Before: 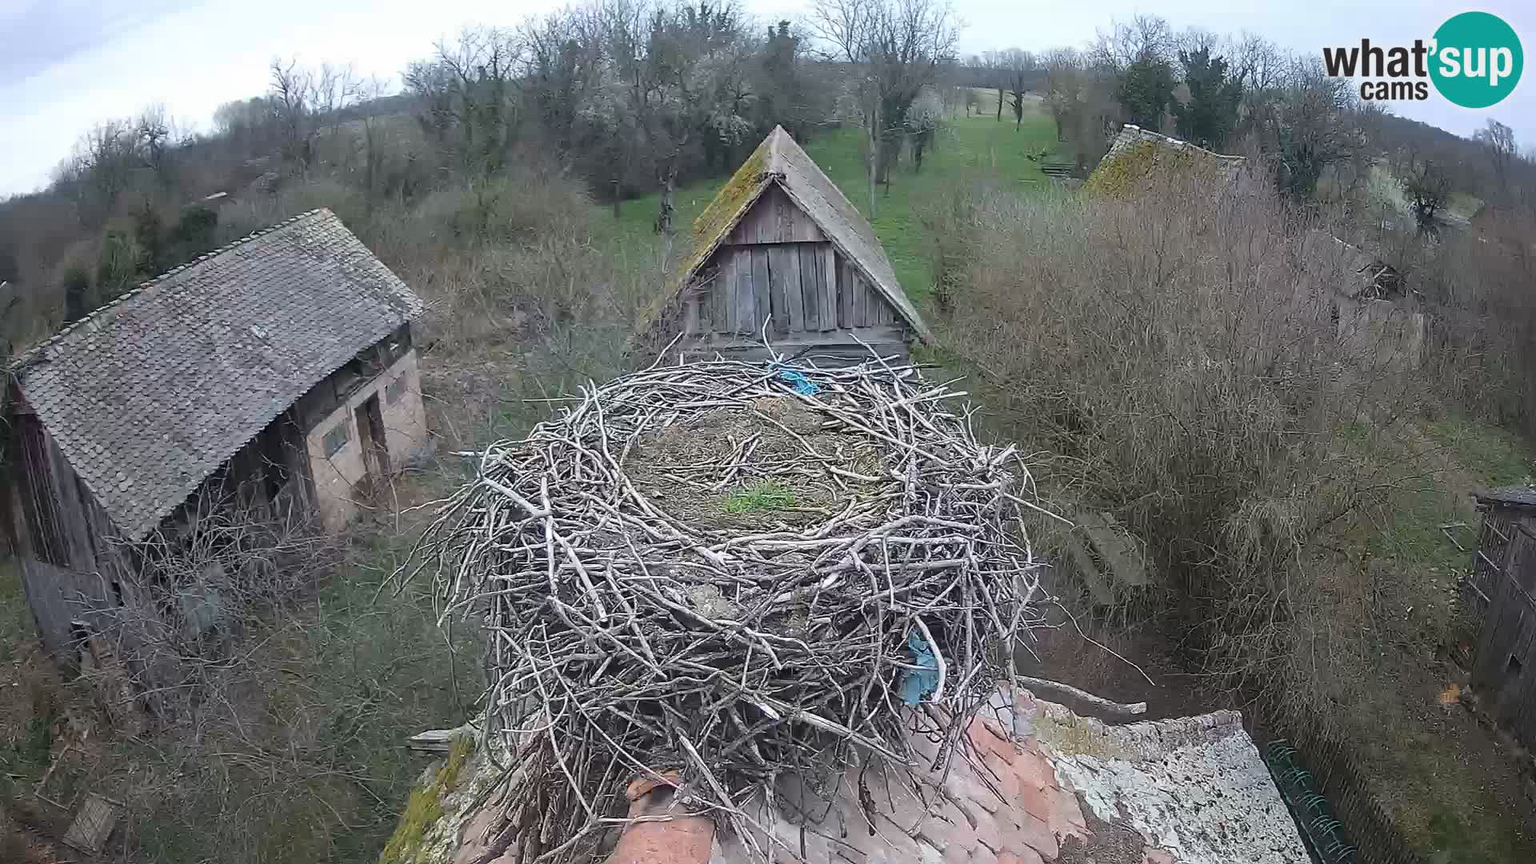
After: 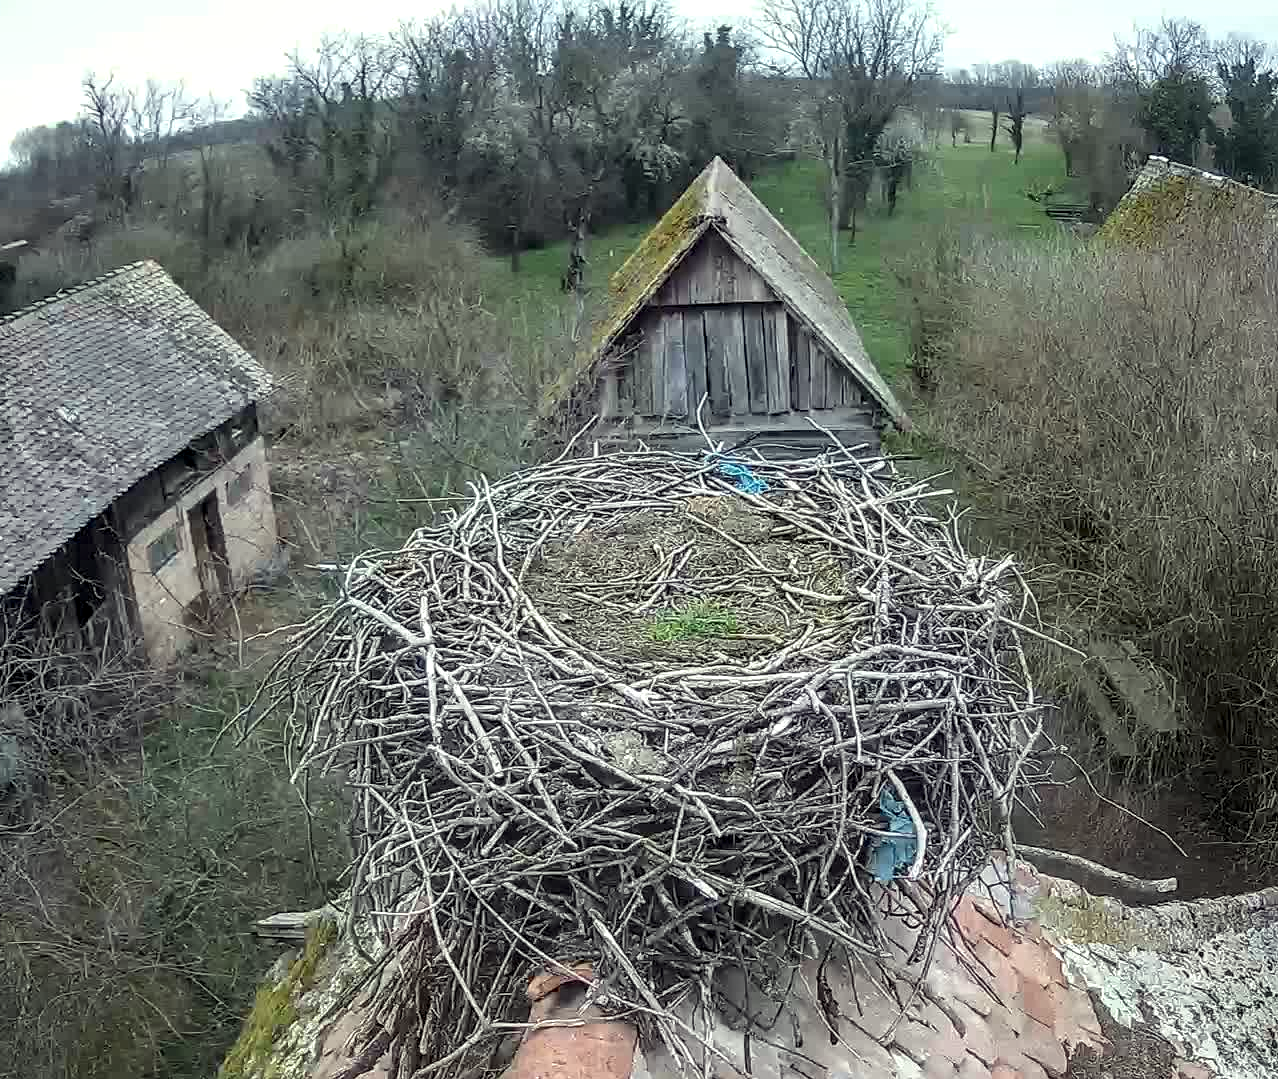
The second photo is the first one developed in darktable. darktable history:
color correction: highlights a* -4.43, highlights b* 6.27
crop and rotate: left 13.361%, right 20.057%
local contrast: detail 161%
